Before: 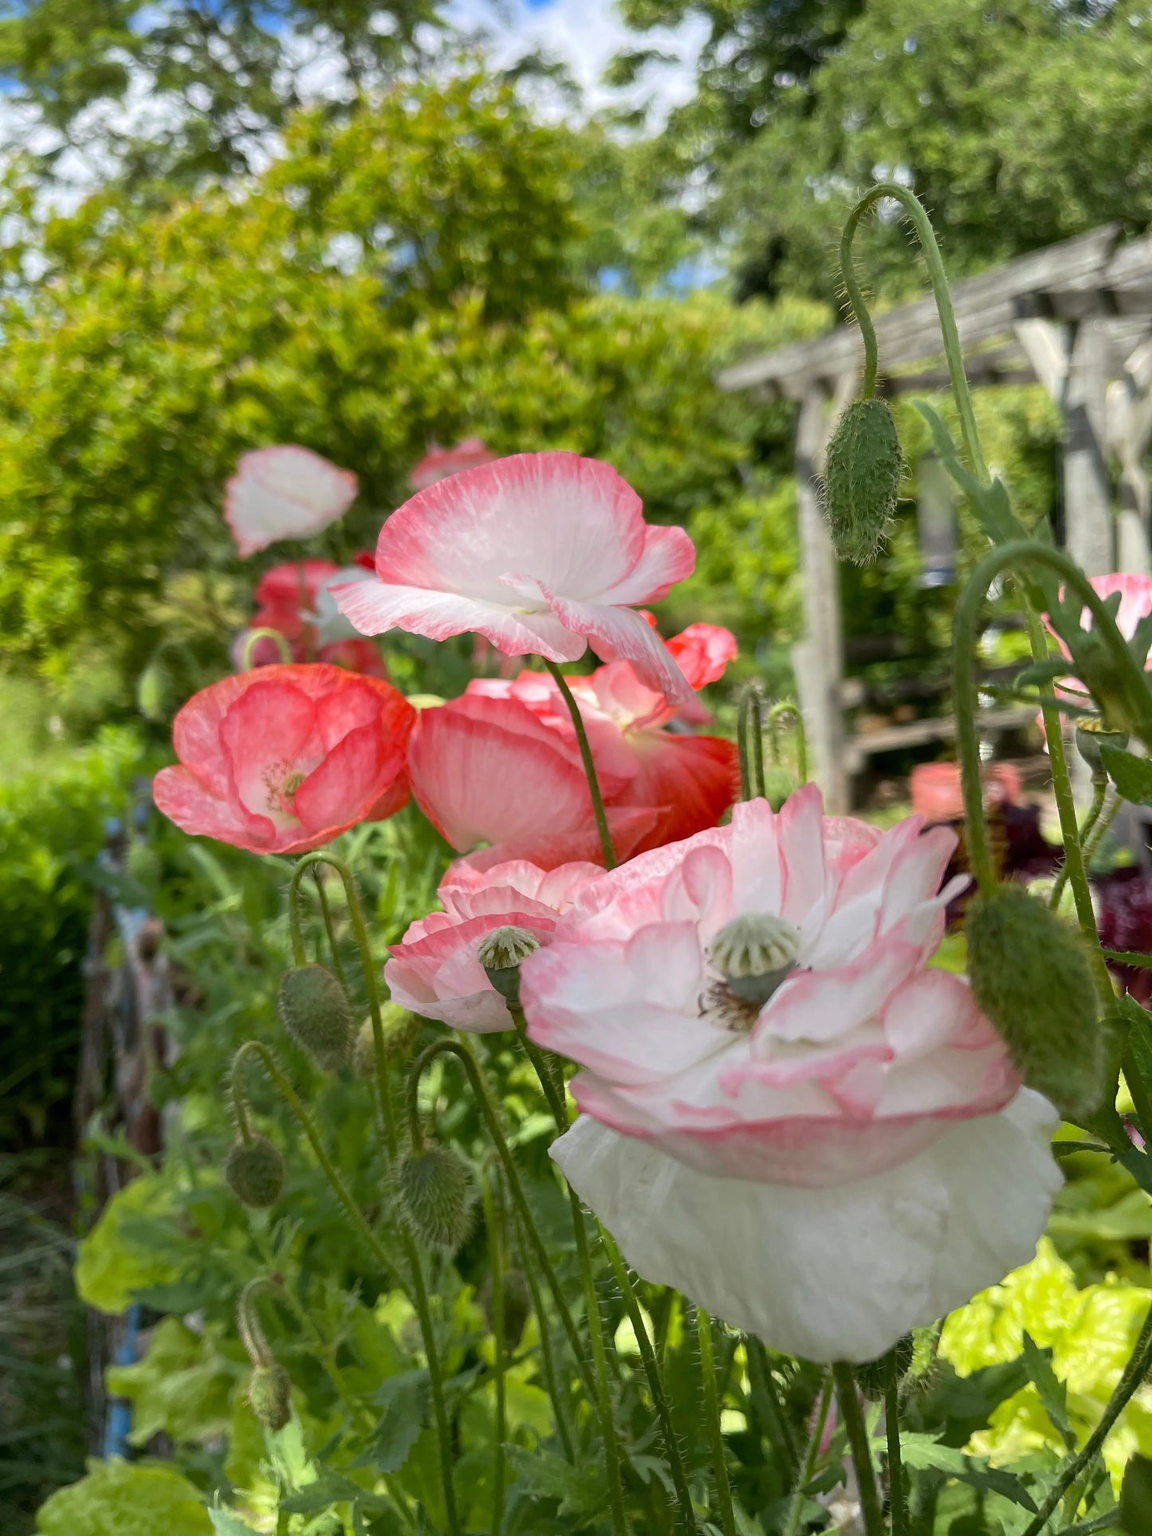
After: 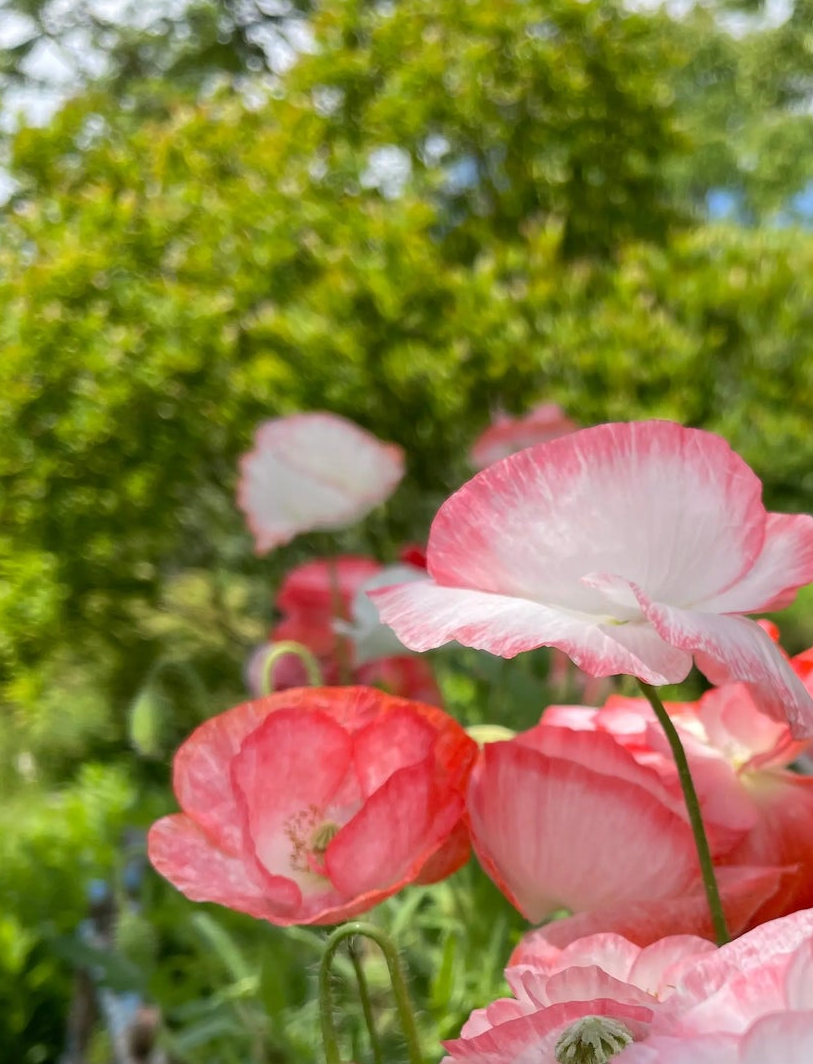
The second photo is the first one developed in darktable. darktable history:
levels: gray 50.83%
crop and rotate: left 3.051%, top 7.623%, right 40.642%, bottom 37.124%
